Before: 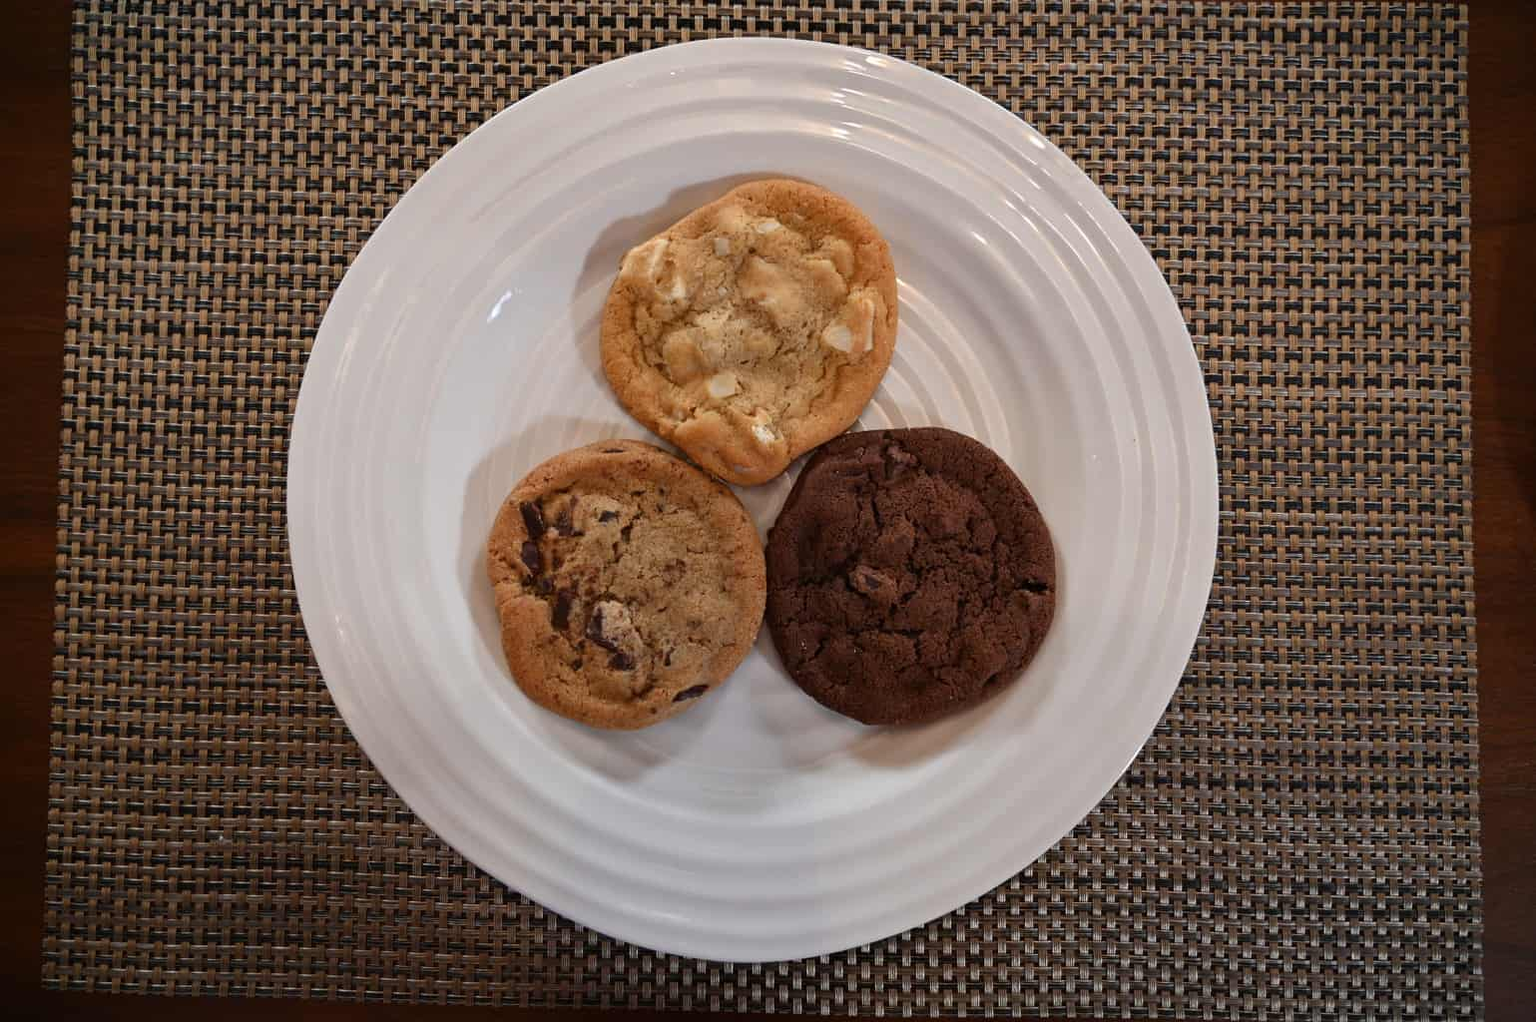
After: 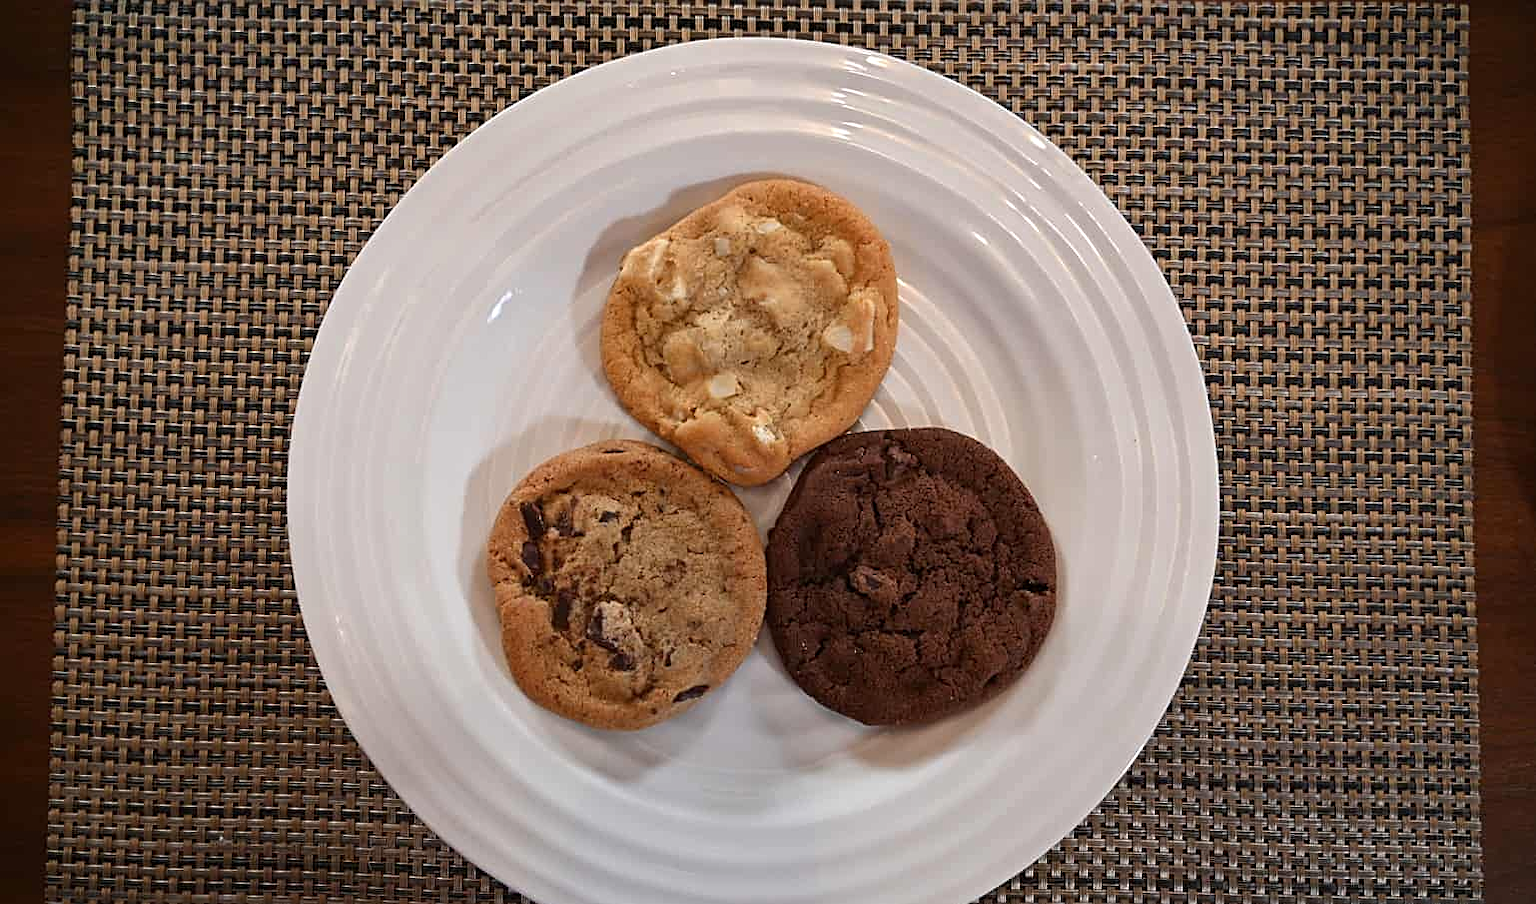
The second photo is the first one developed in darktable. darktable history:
exposure: exposure 0.176 EV, compensate exposure bias true, compensate highlight preservation false
sharpen: on, module defaults
crop and rotate: top 0%, bottom 11.448%
